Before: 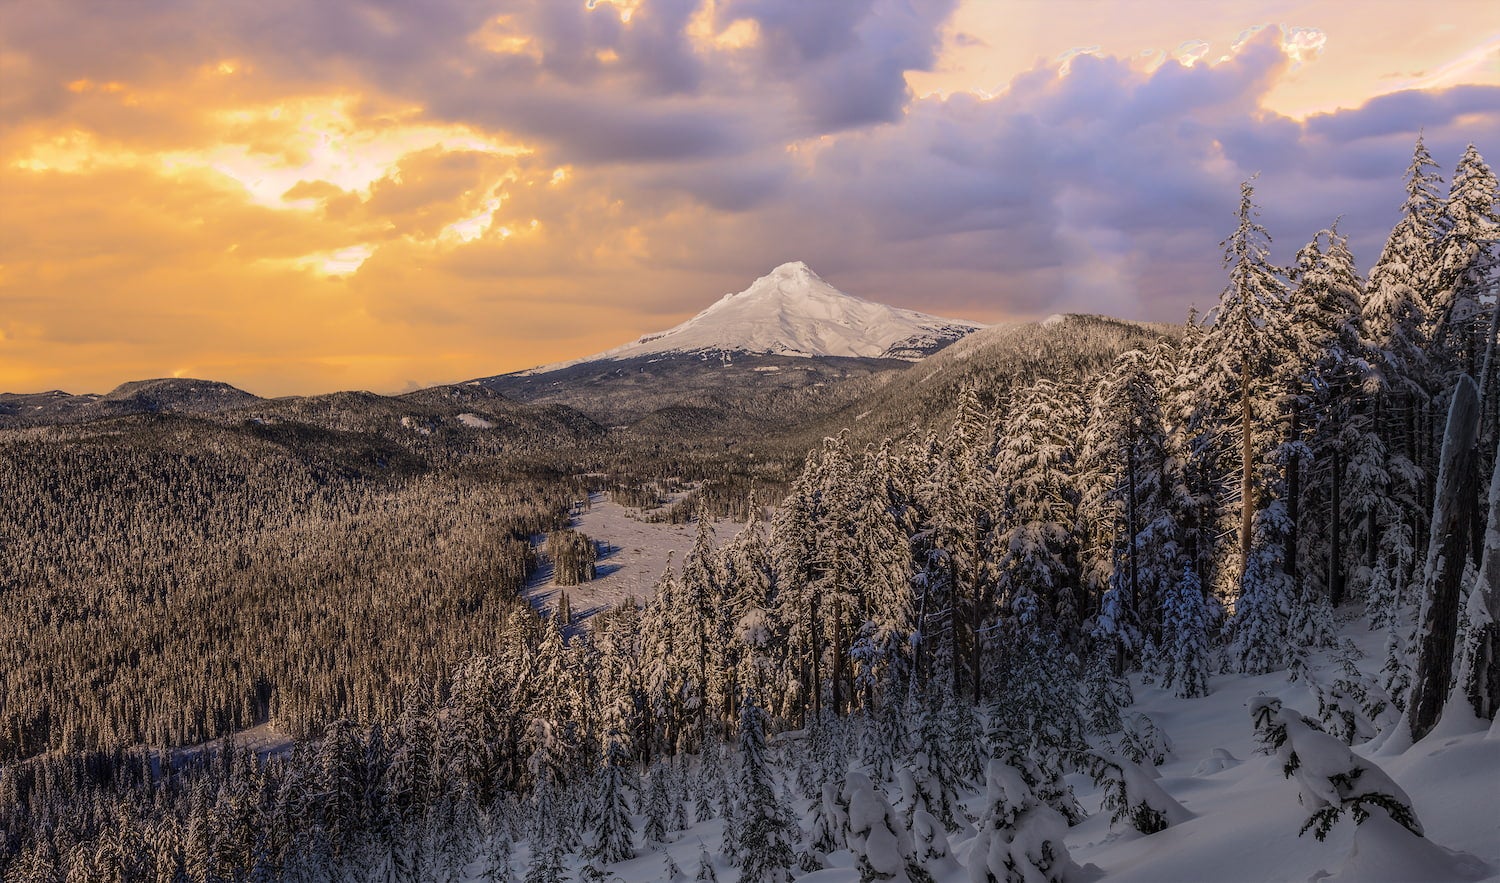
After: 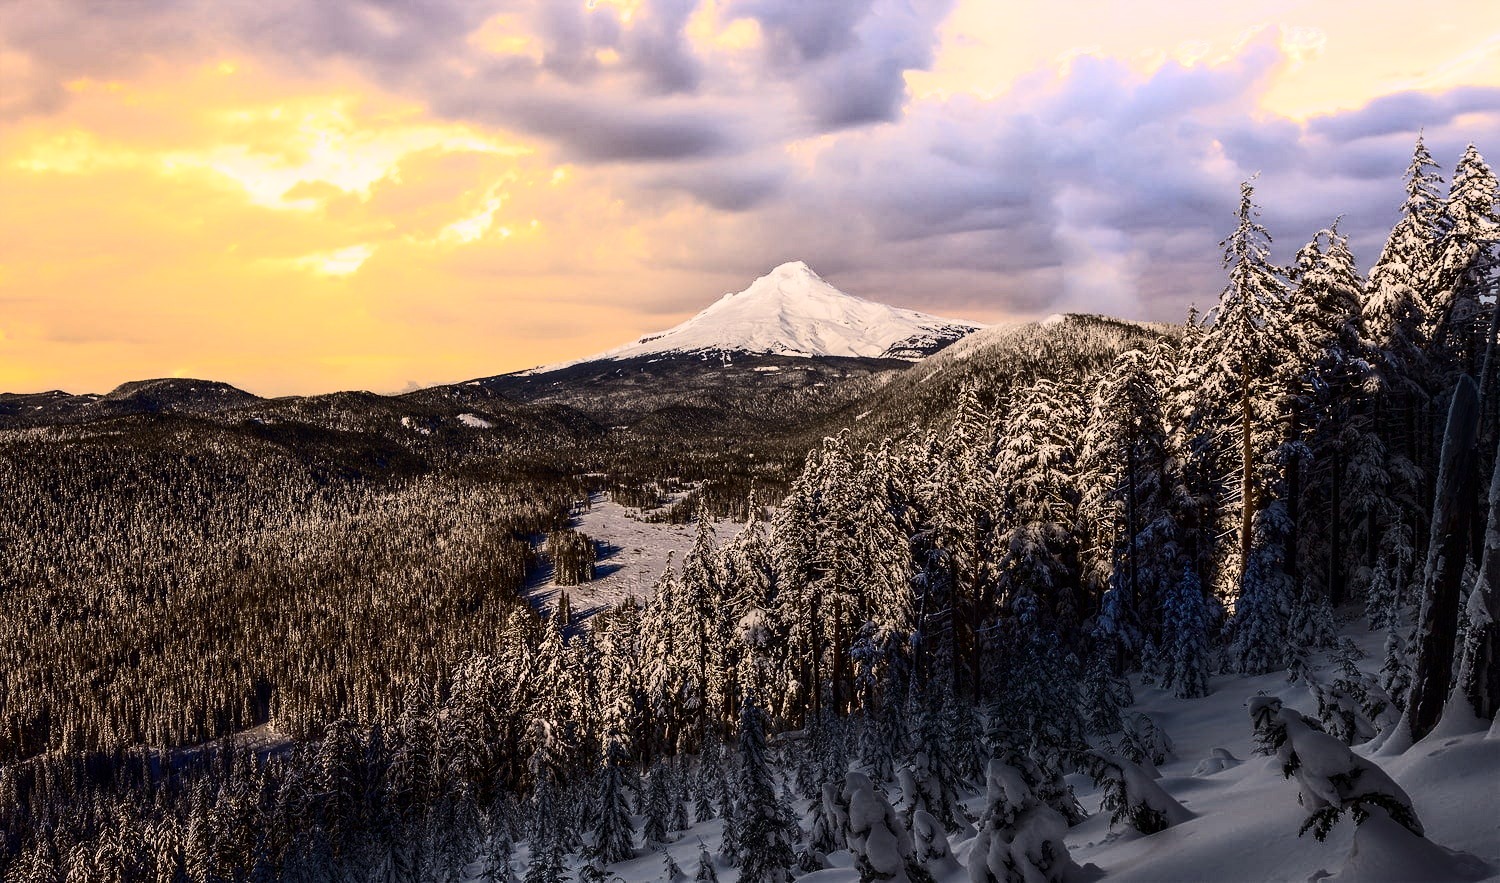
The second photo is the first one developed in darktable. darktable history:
color balance: output saturation 110%
contrast brightness saturation: contrast 0.5, saturation -0.1
